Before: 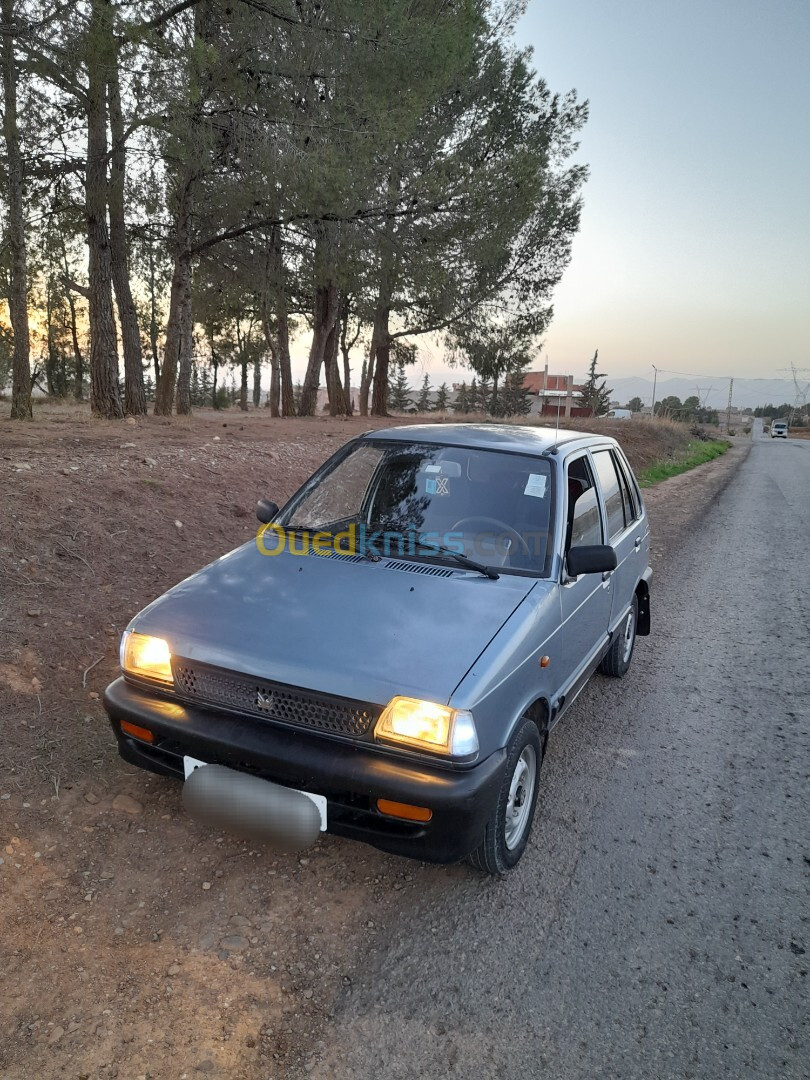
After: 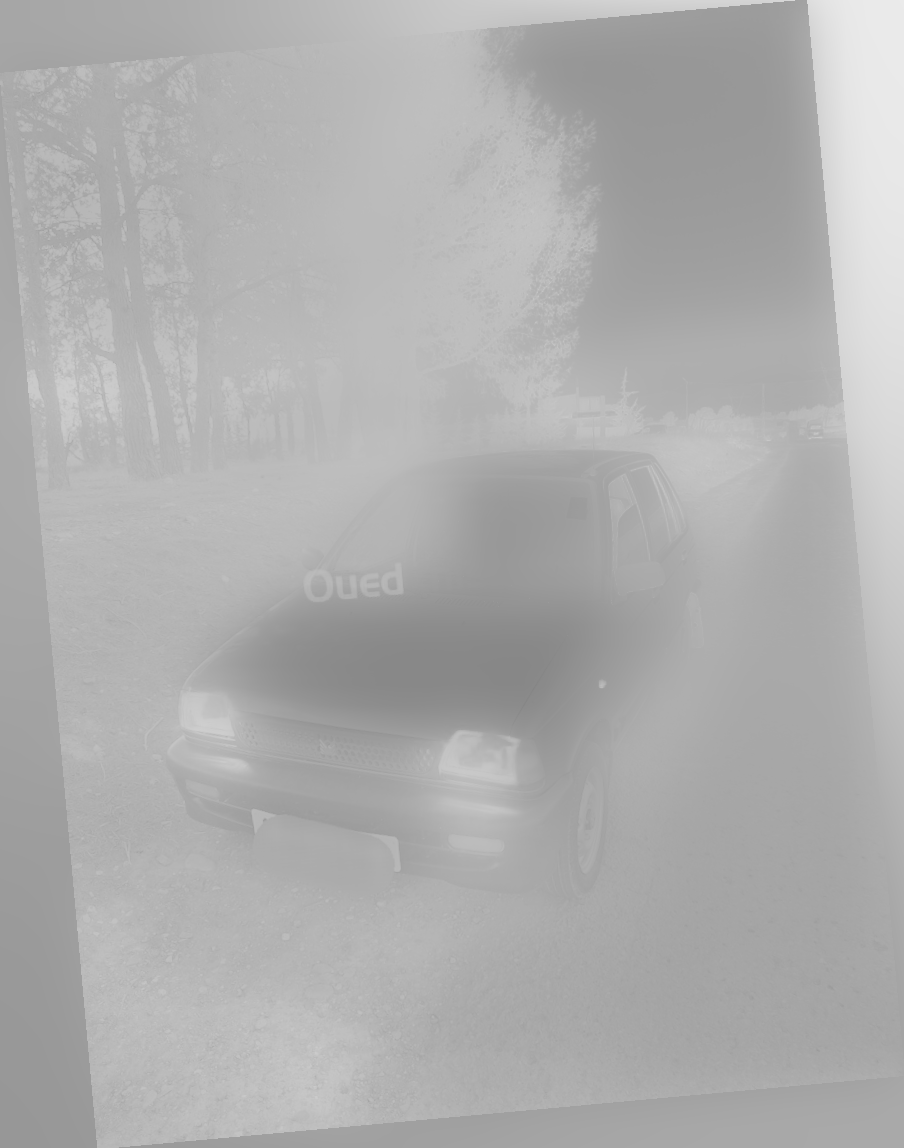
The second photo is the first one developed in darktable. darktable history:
bloom: size 70%, threshold 25%, strength 70%
contrast brightness saturation: contrast 0.03, brightness 0.06, saturation 0.13
rotate and perspective: rotation -5.2°, automatic cropping off
exposure: exposure 1 EV, compensate highlight preservation false
monochrome: a 79.32, b 81.83, size 1.1
white balance: red 0.948, green 1.02, blue 1.176
